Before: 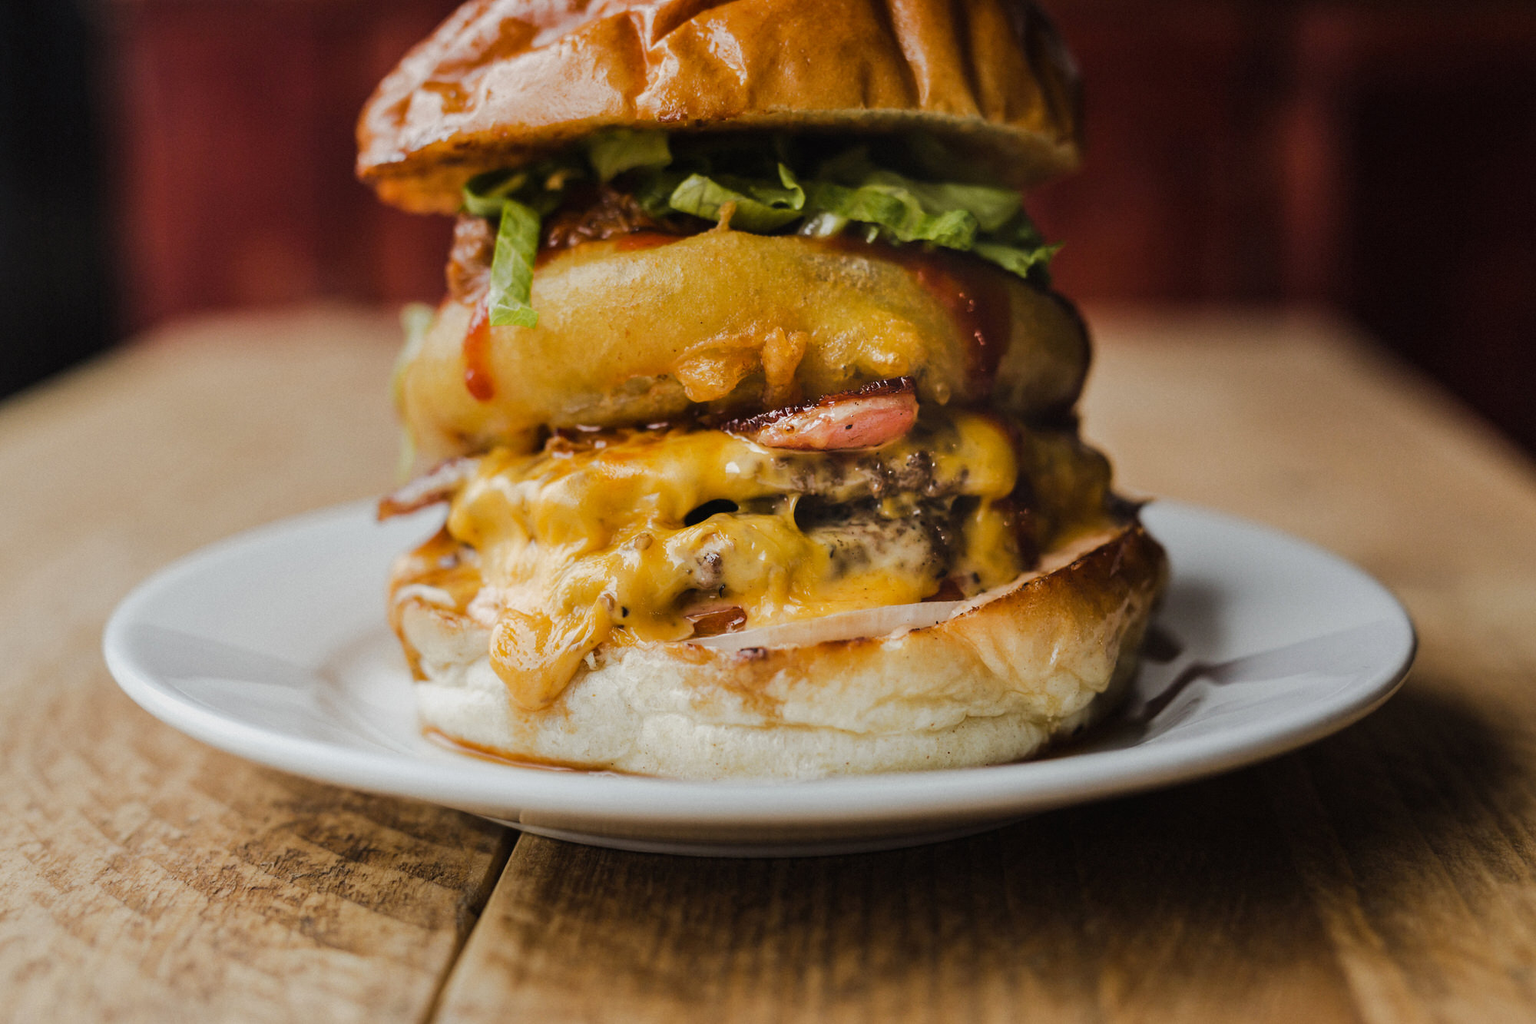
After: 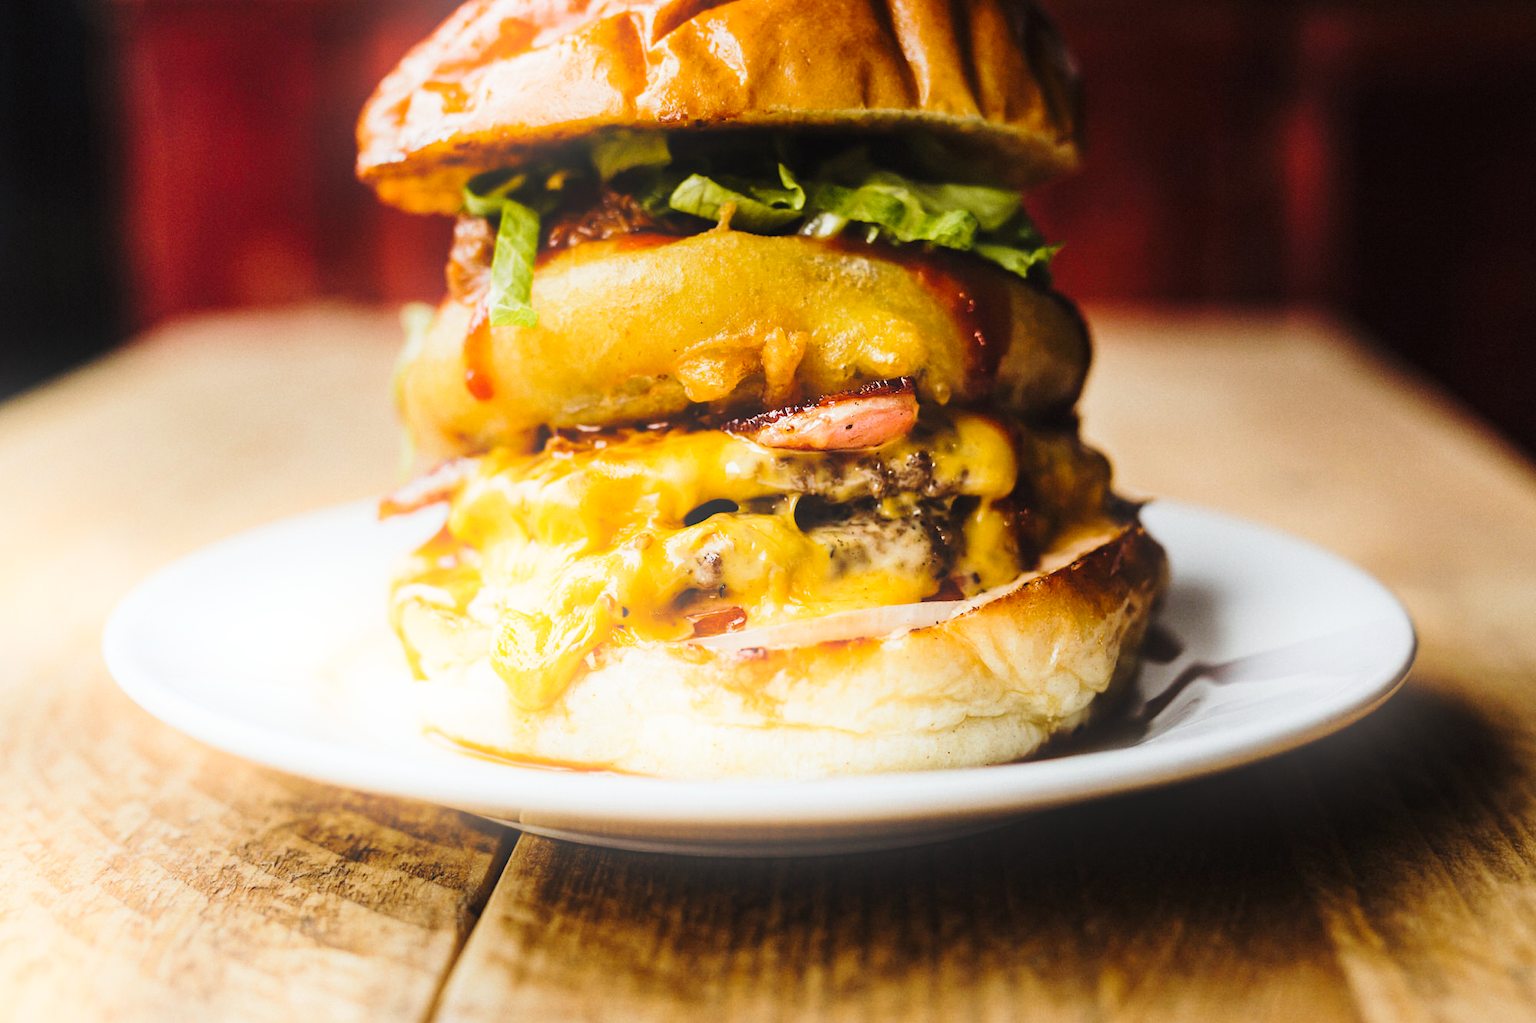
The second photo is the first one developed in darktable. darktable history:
base curve: curves: ch0 [(0, 0) (0.028, 0.03) (0.121, 0.232) (0.46, 0.748) (0.859, 0.968) (1, 1)], preserve colors none
bloom: size 16%, threshold 98%, strength 20%
